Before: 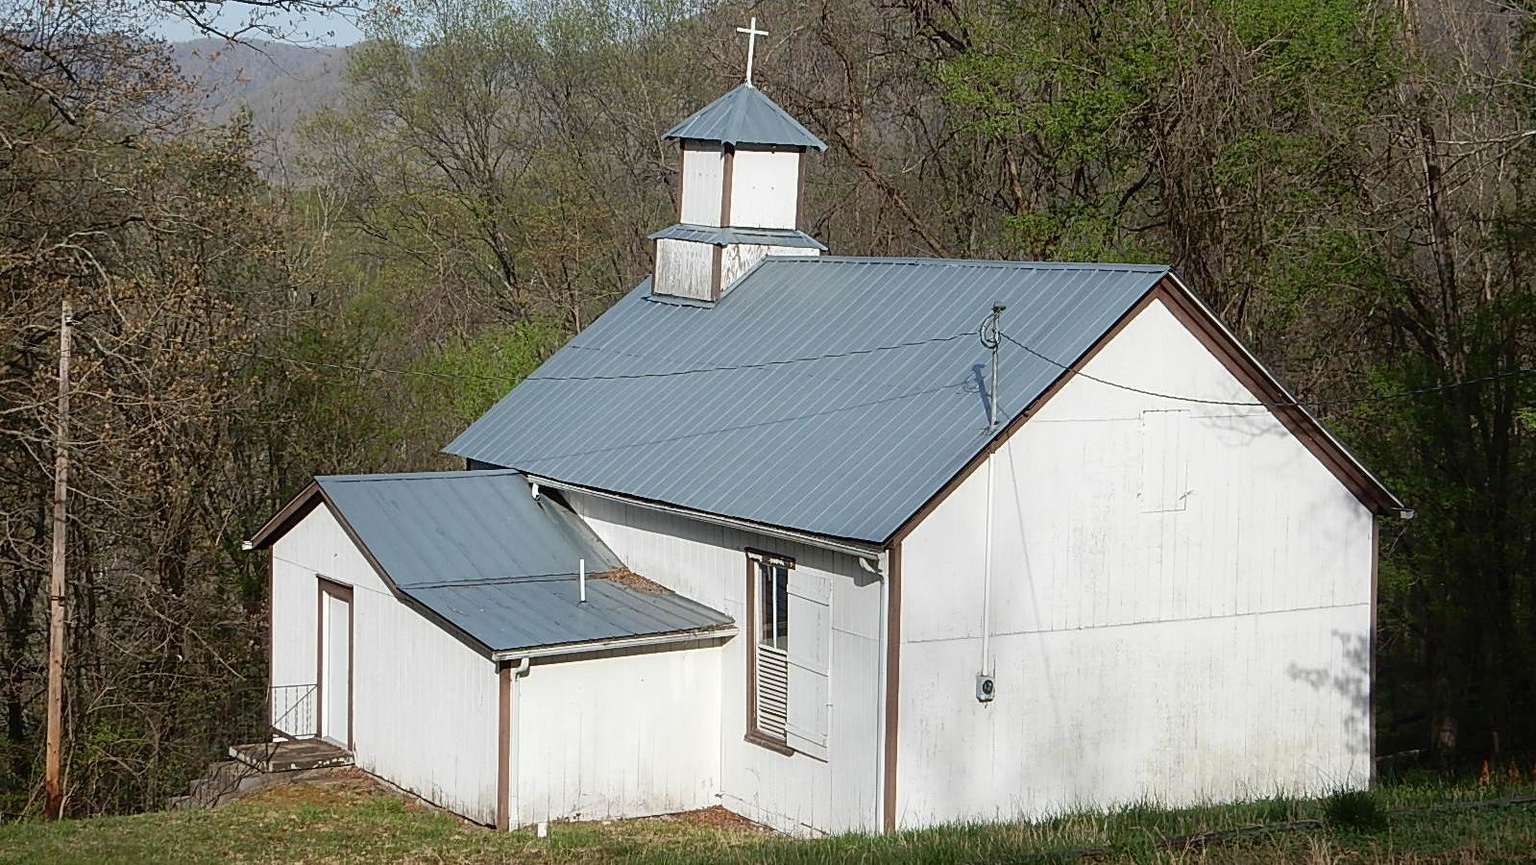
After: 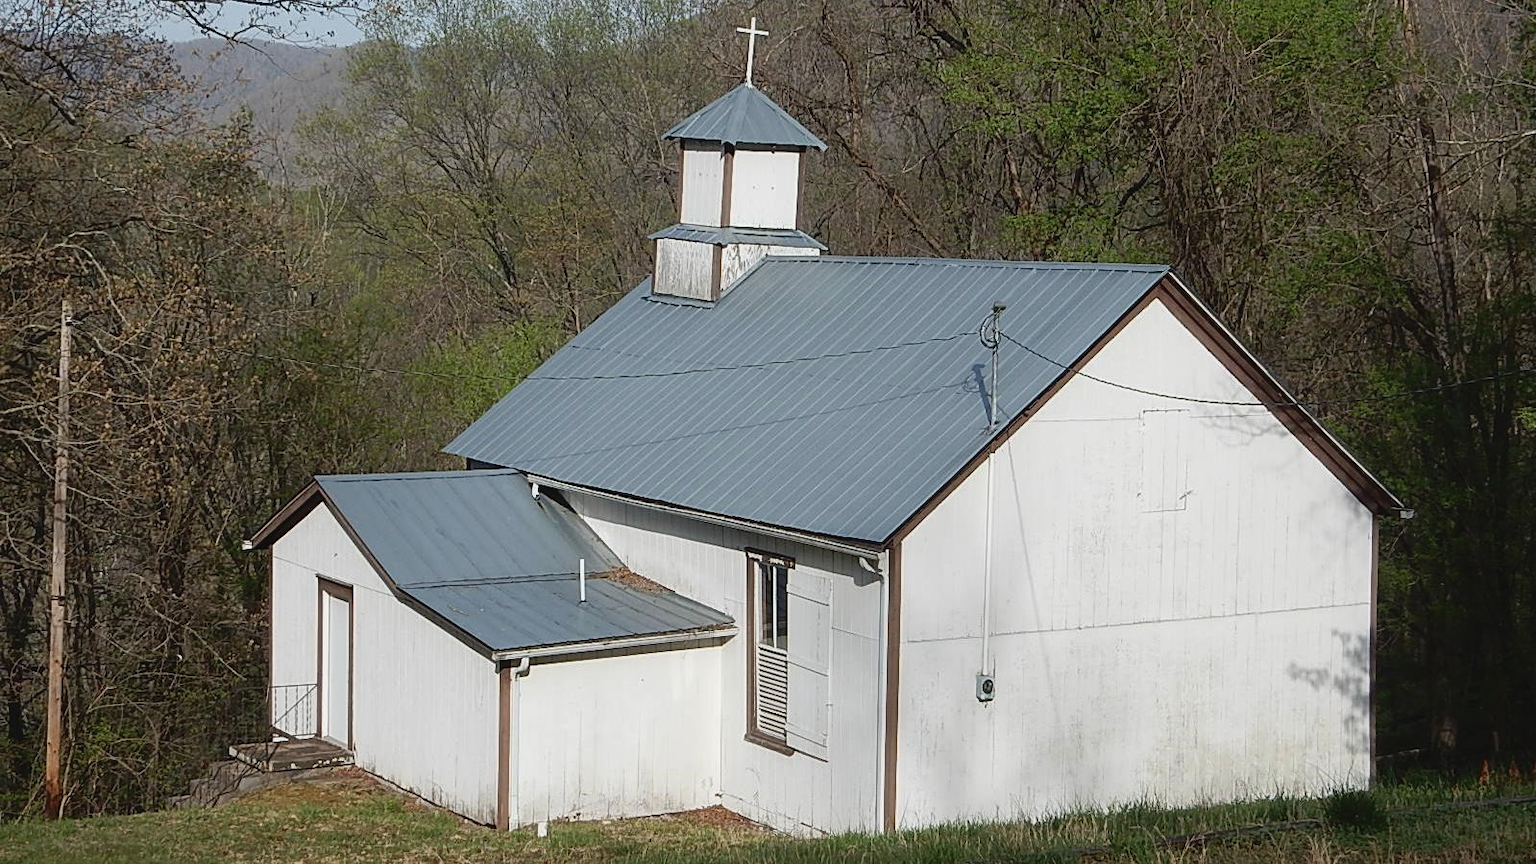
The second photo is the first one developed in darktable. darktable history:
contrast brightness saturation: contrast -0.079, brightness -0.039, saturation -0.11
